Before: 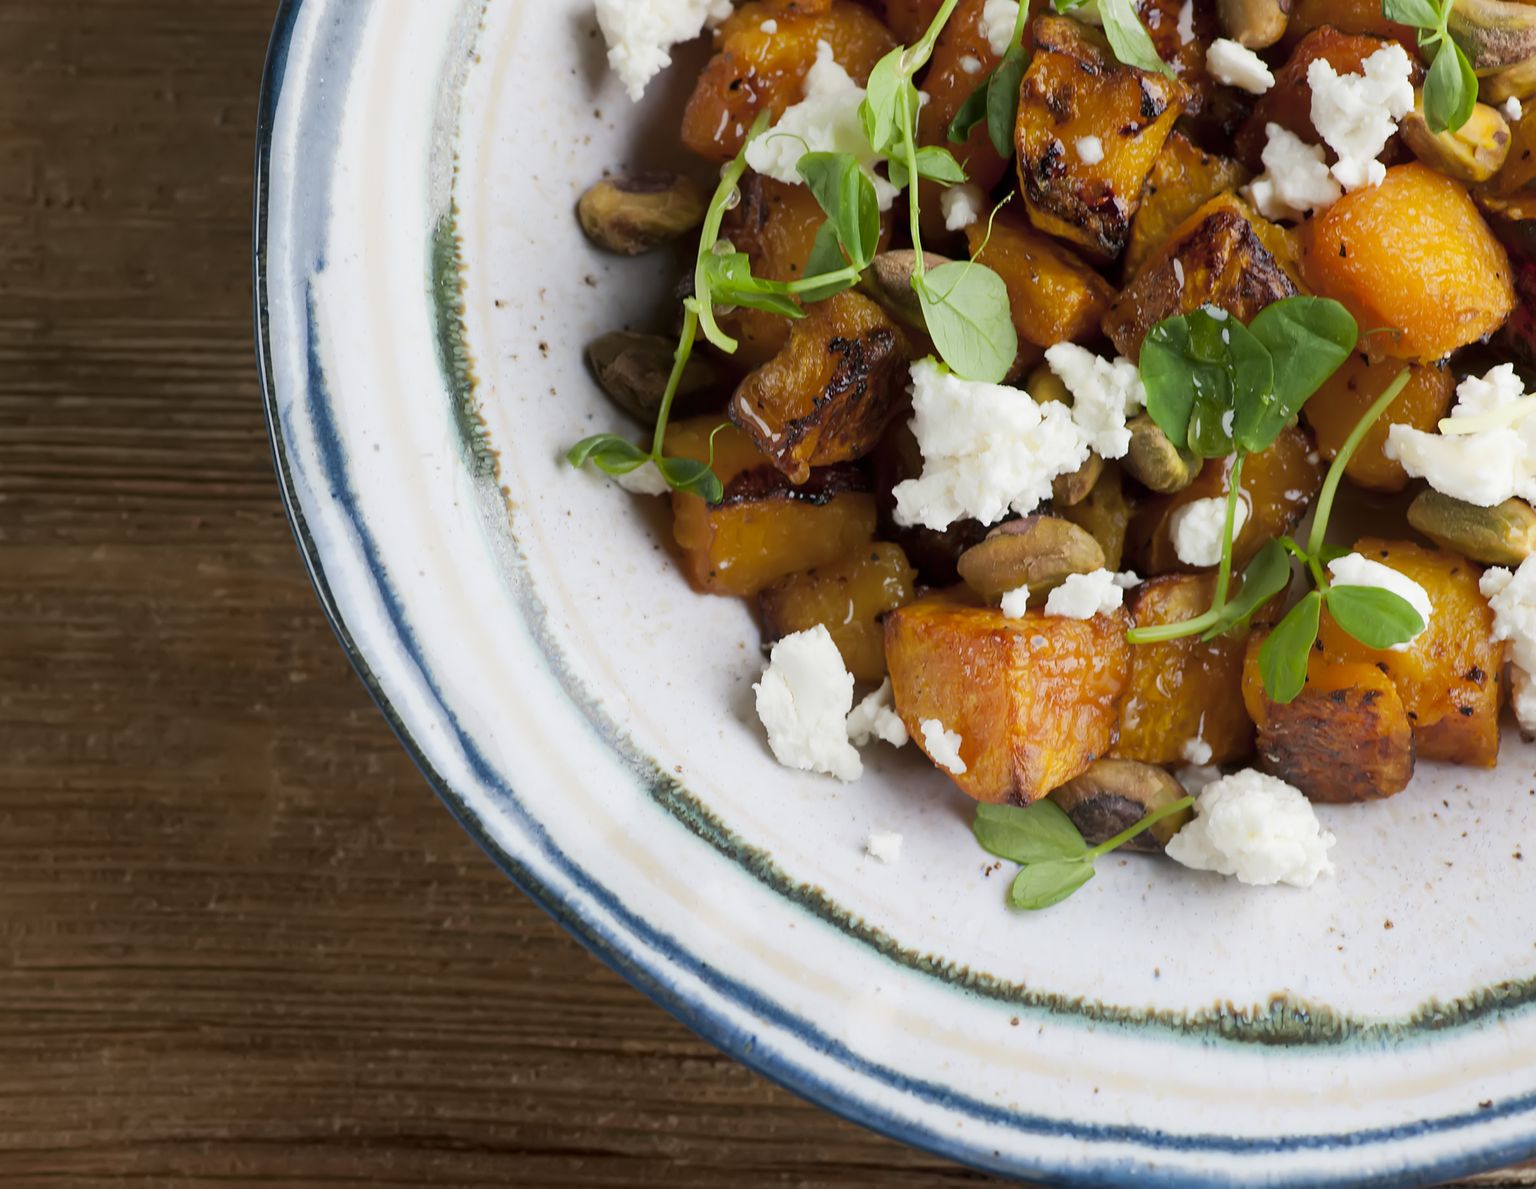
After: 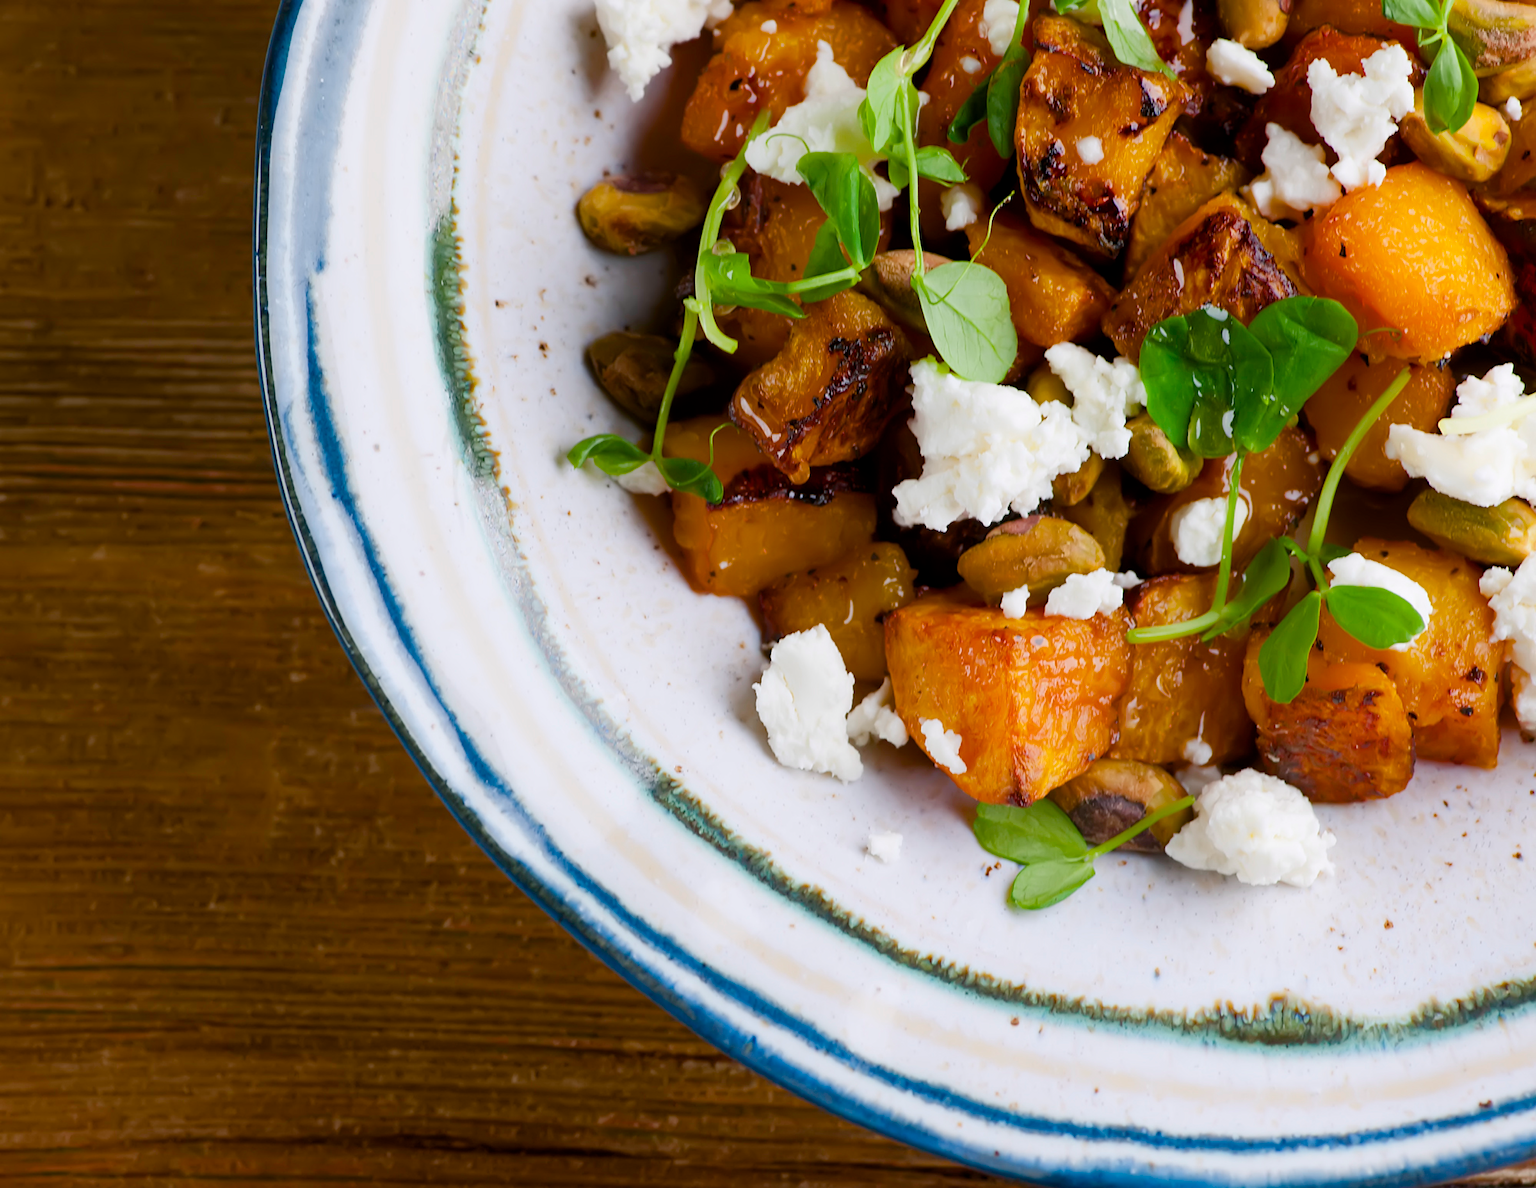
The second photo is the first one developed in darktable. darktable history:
color balance rgb: perceptual saturation grading › global saturation 35%, perceptual saturation grading › highlights -25%, perceptual saturation grading › shadows 50%
white balance: red 1.004, blue 1.024
